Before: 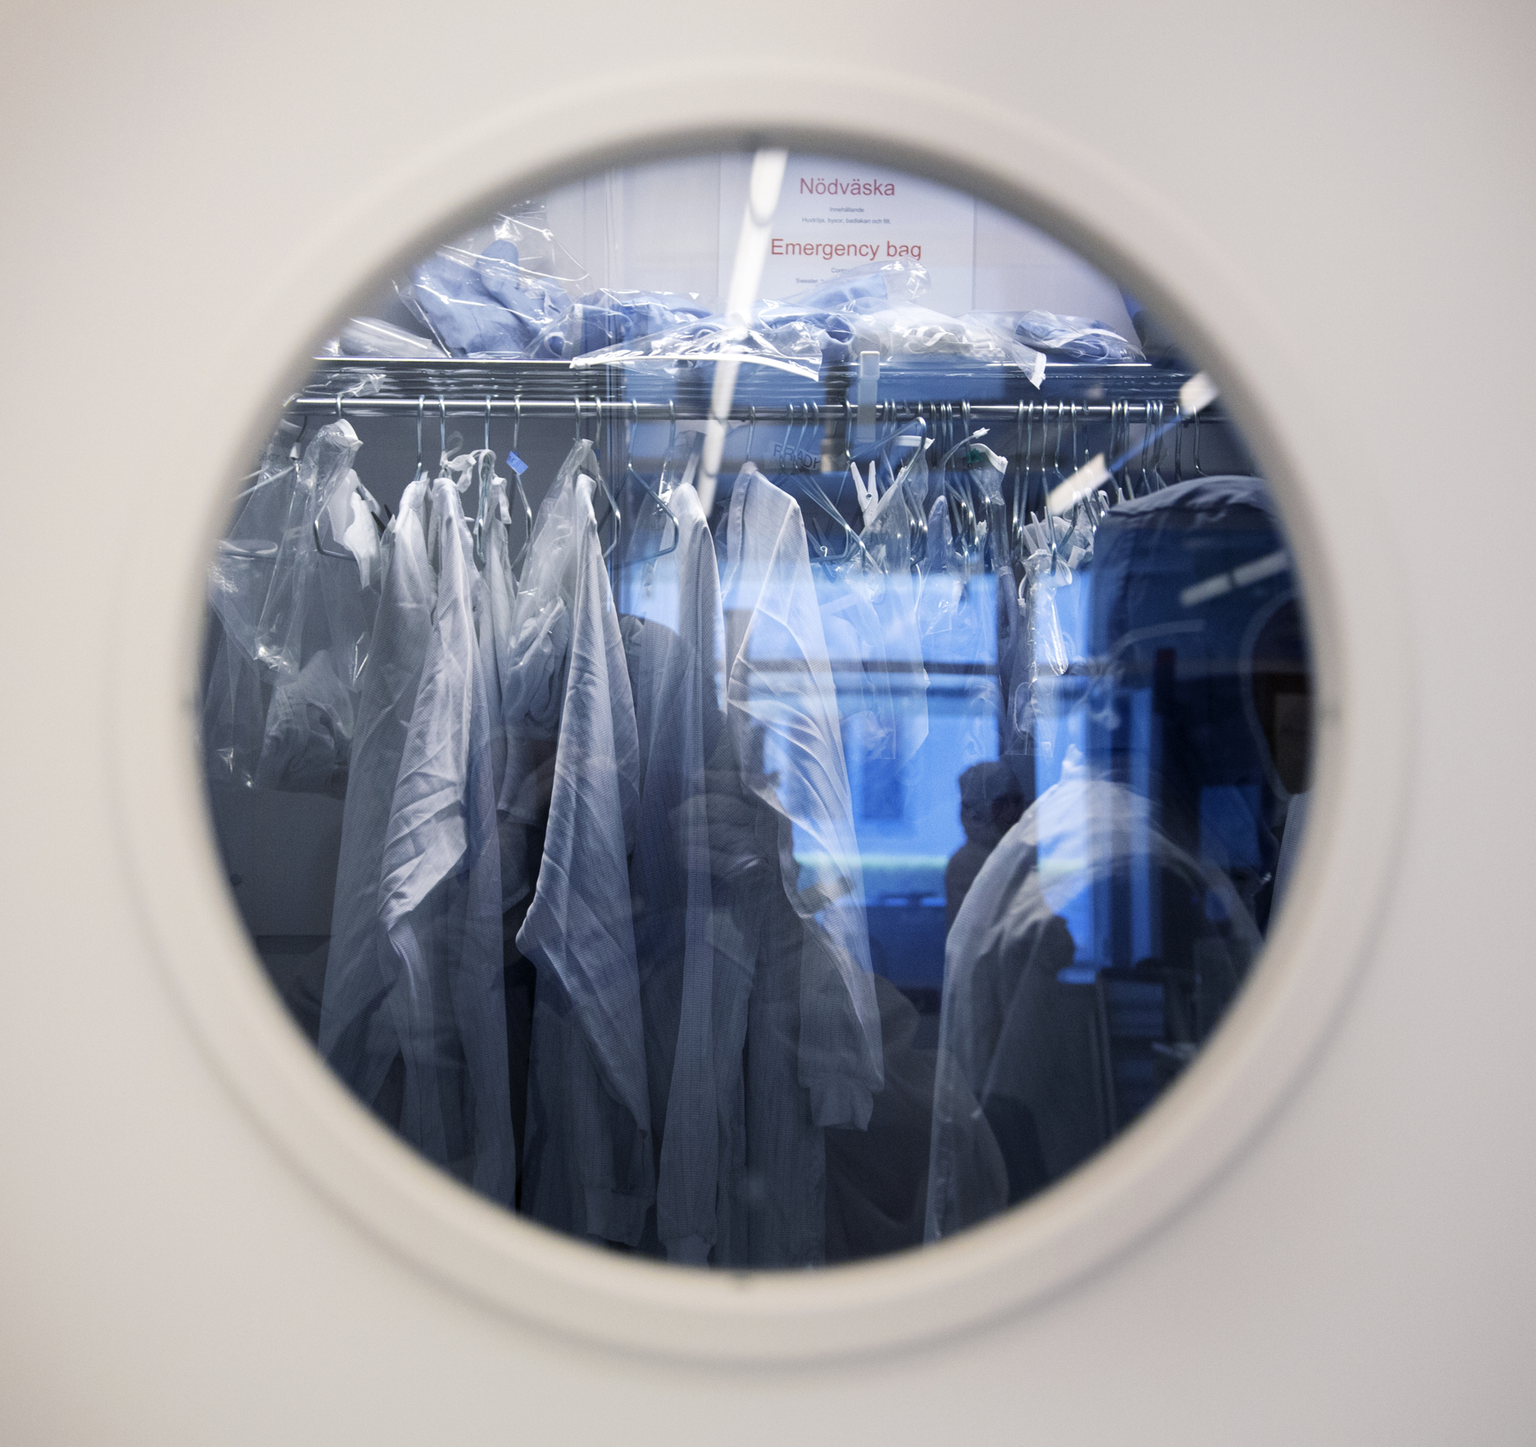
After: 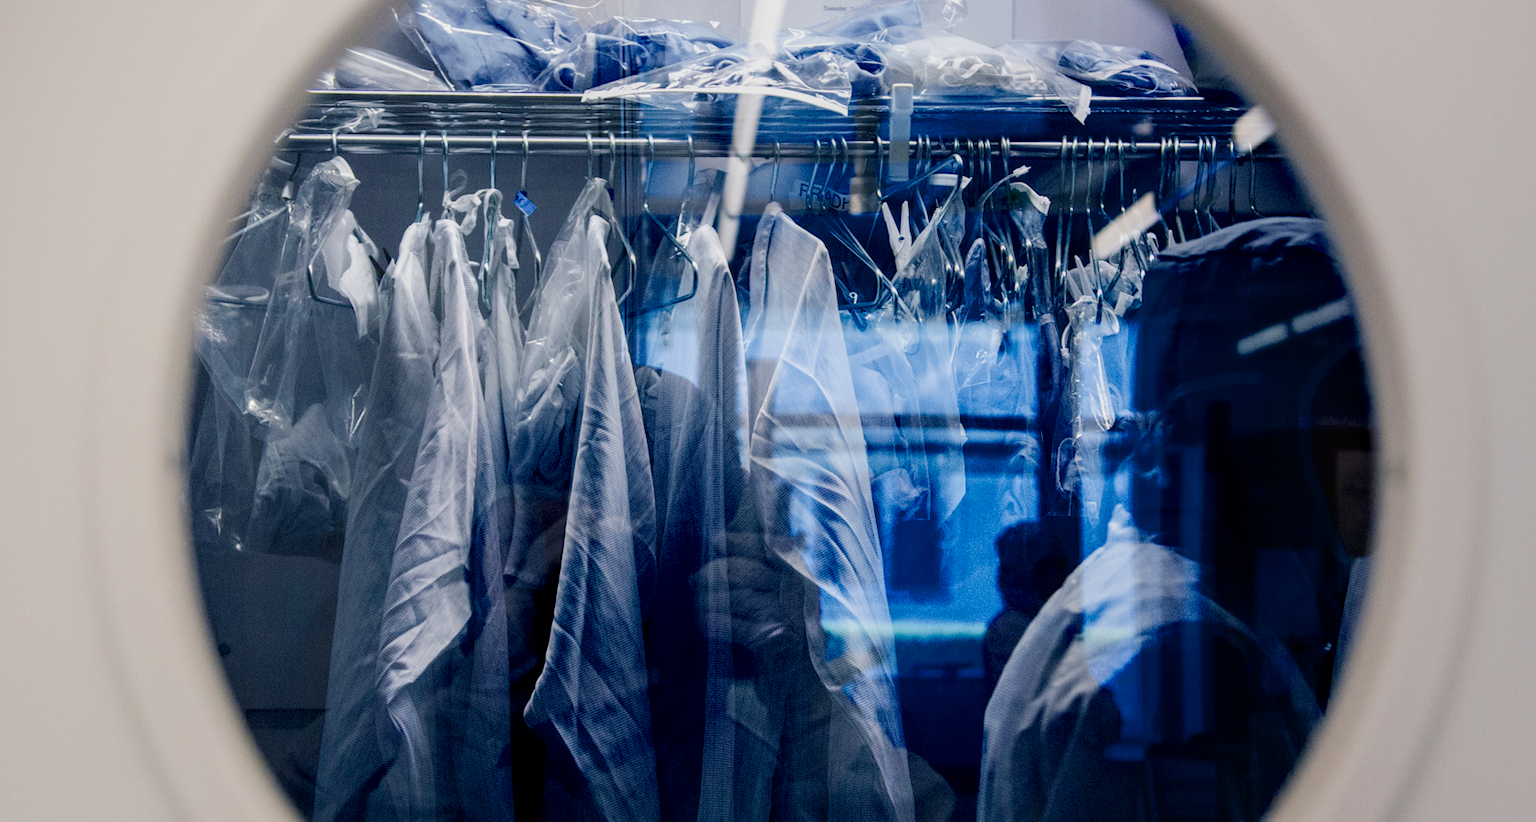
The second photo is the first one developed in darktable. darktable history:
crop: left 1.746%, top 18.868%, right 4.792%, bottom 27.966%
color balance rgb: perceptual saturation grading › global saturation 20%, perceptual saturation grading › highlights -24.978%, perceptual saturation grading › shadows 49.329%, saturation formula JzAzBz (2021)
local contrast: detail 130%
exposure: exposure -0.399 EV, compensate highlight preservation false
